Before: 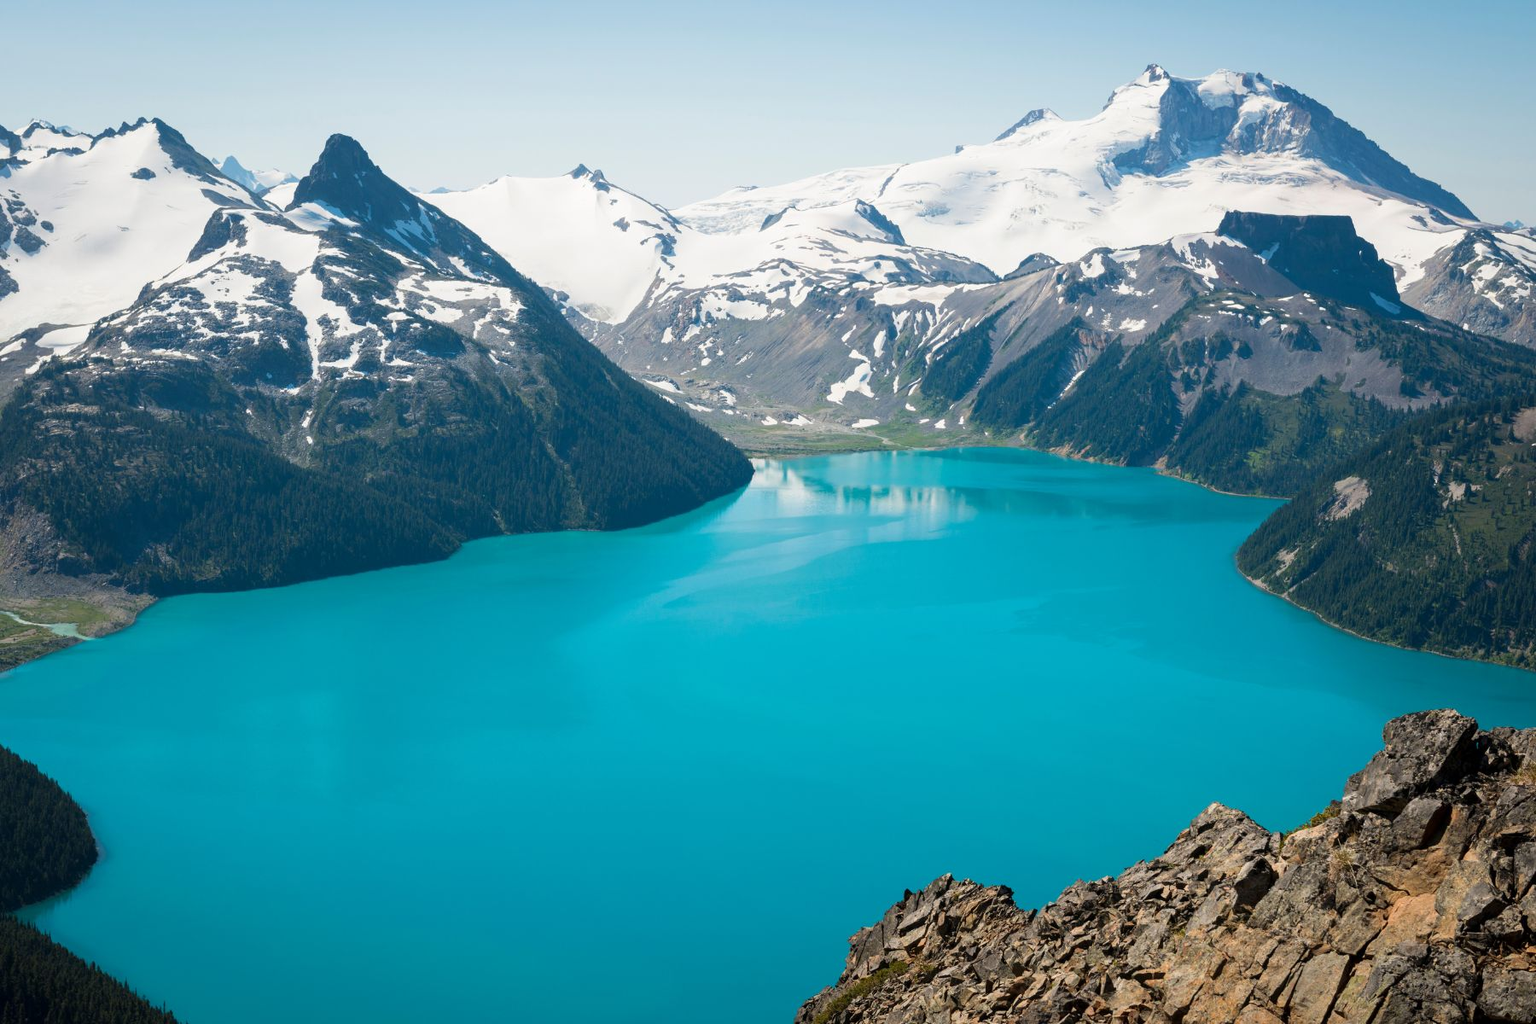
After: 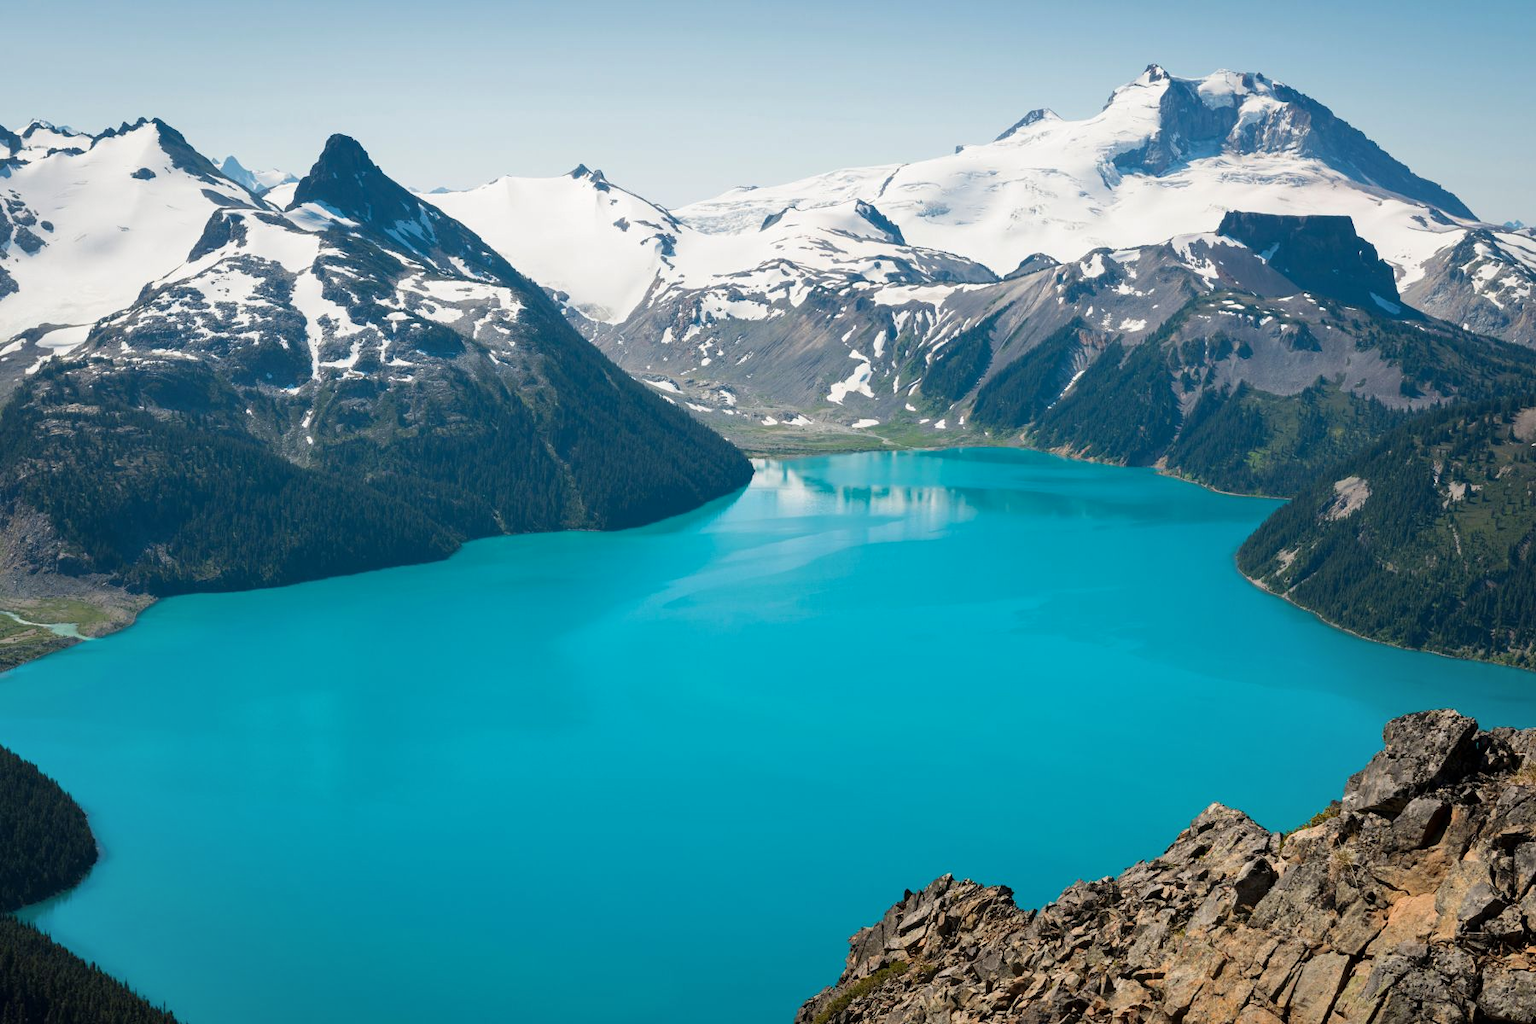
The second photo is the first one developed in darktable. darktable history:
shadows and highlights: radius 262.34, soften with gaussian
